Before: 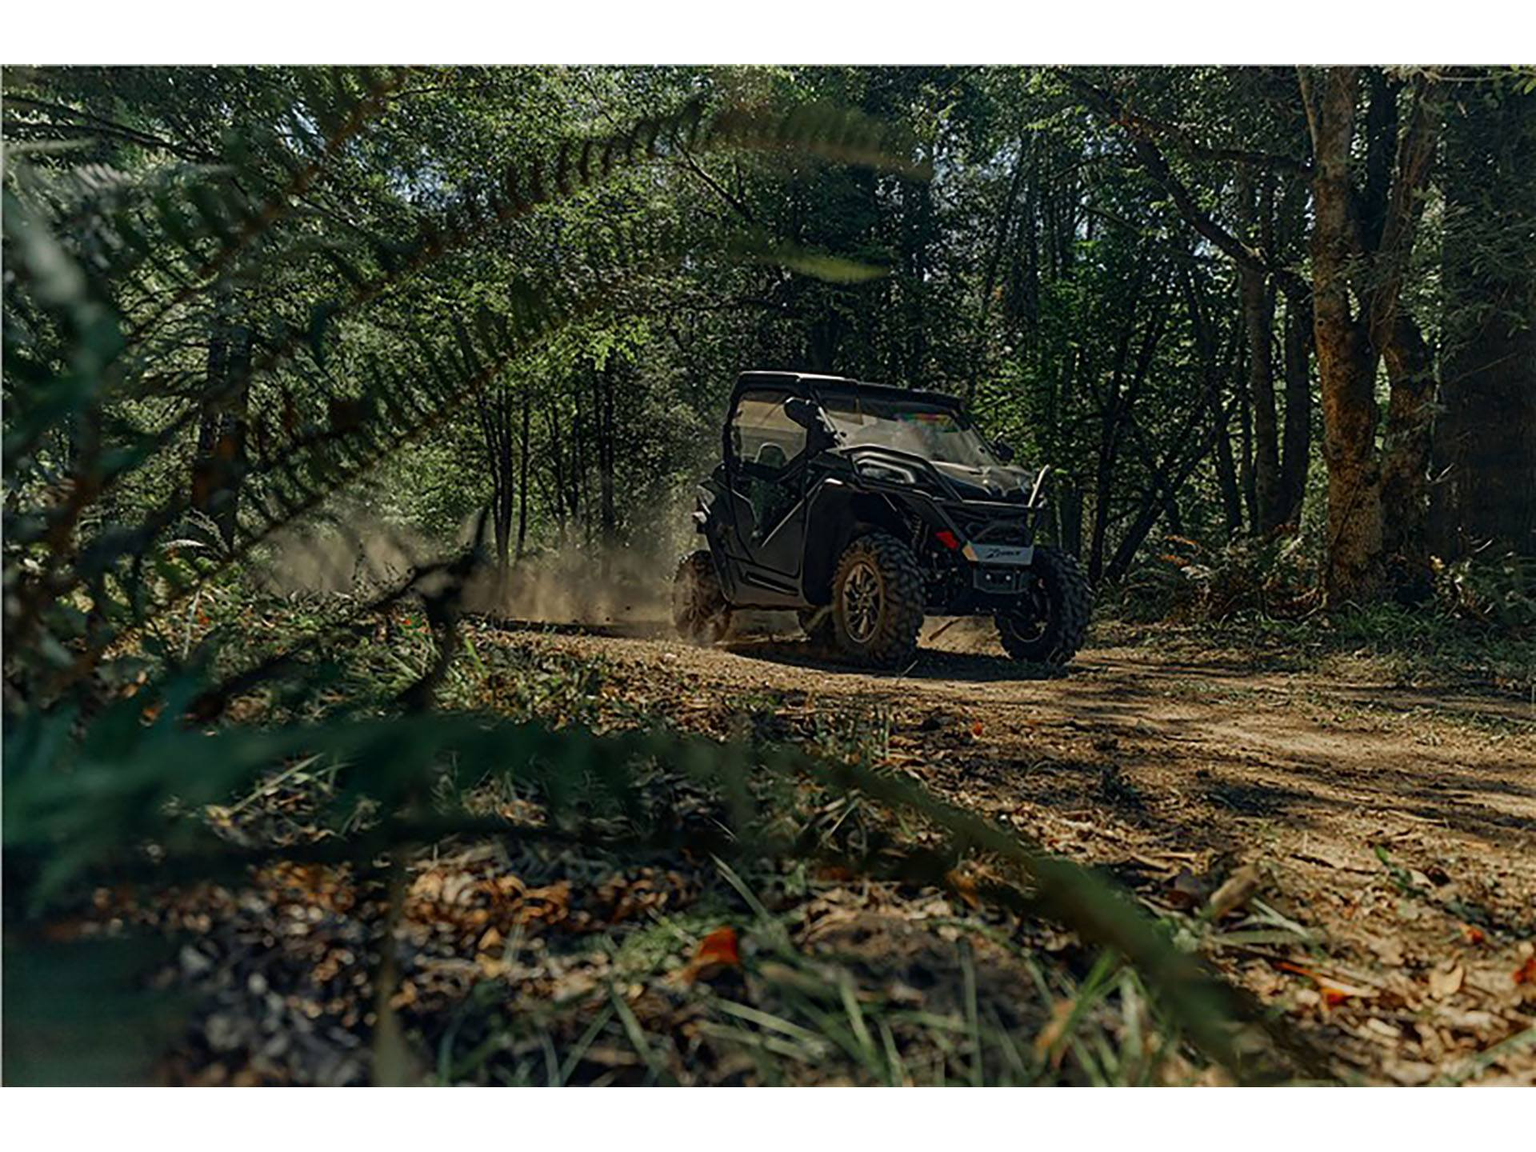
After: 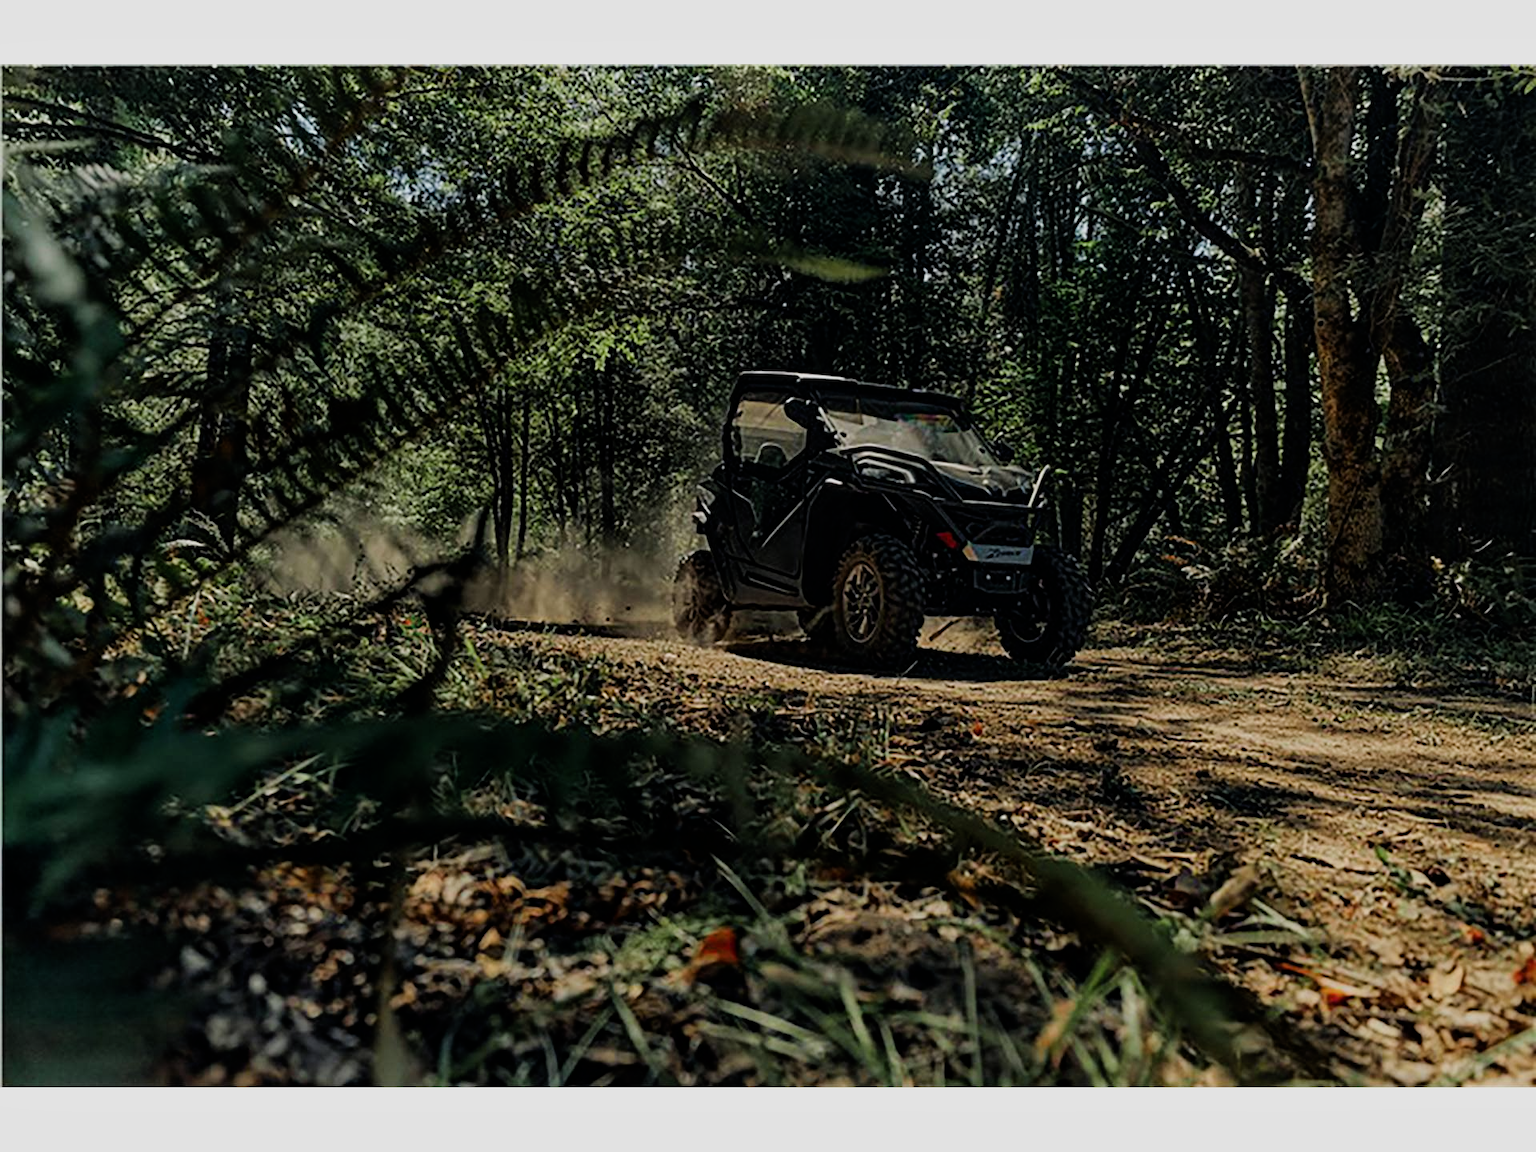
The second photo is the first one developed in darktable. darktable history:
tone equalizer: -8 EV -0.452 EV, -7 EV -0.409 EV, -6 EV -0.312 EV, -5 EV -0.22 EV, -3 EV 0.192 EV, -2 EV 0.329 EV, -1 EV 0.413 EV, +0 EV 0.44 EV, mask exposure compensation -0.486 EV
filmic rgb: black relative exposure -7.65 EV, white relative exposure 4.56 EV, hardness 3.61
